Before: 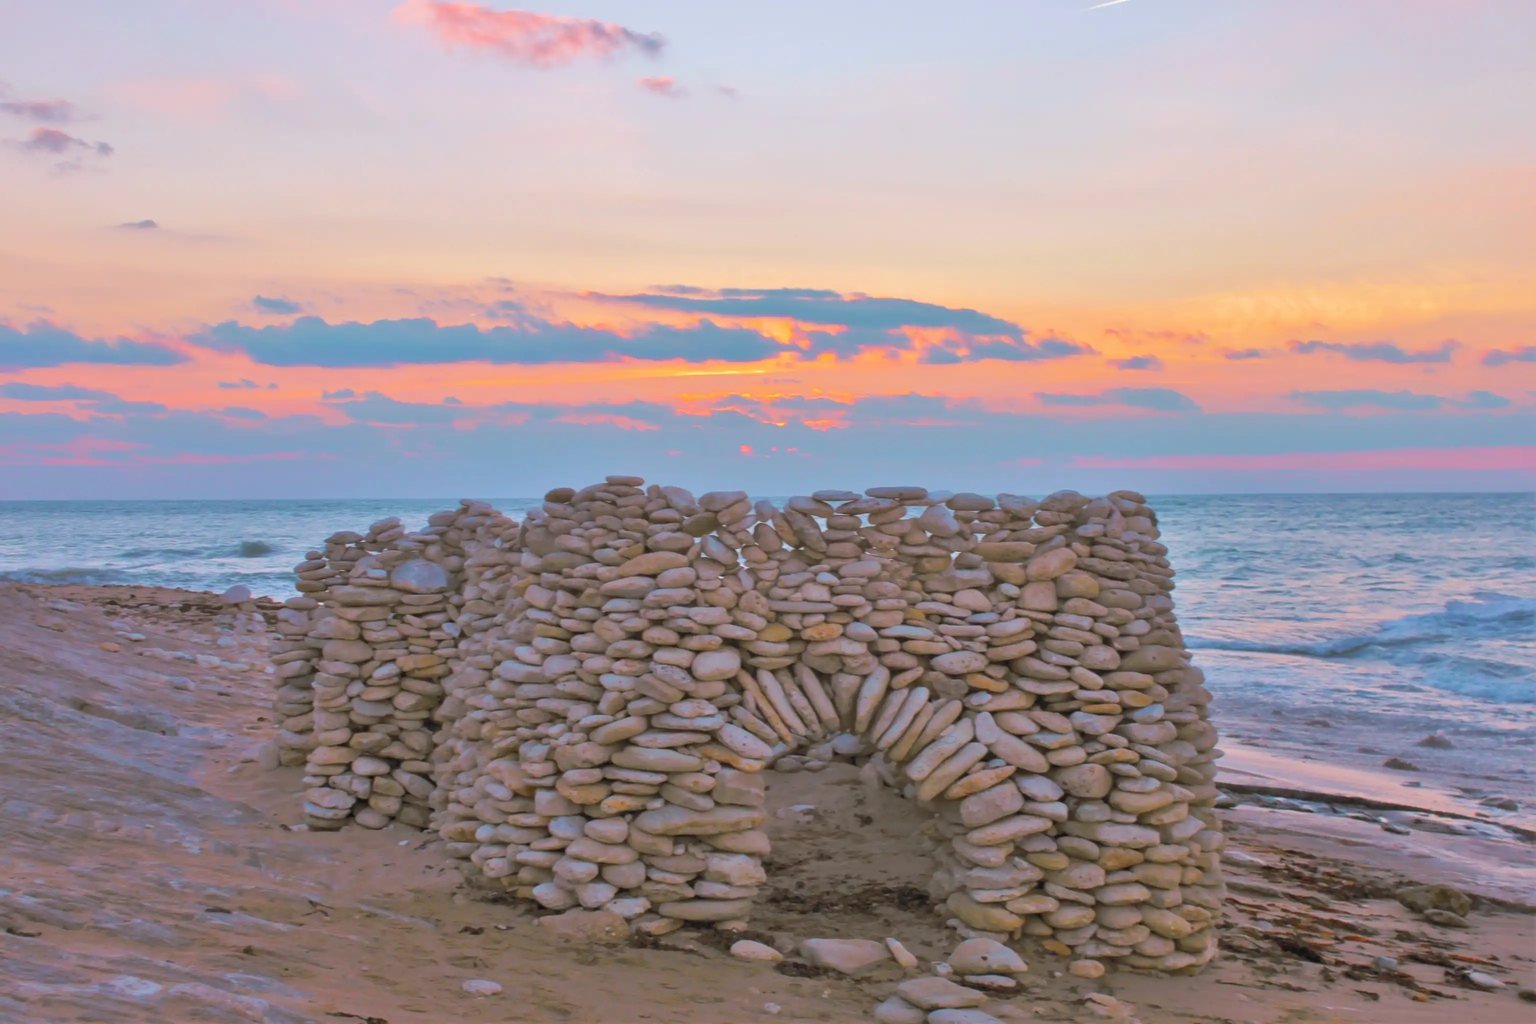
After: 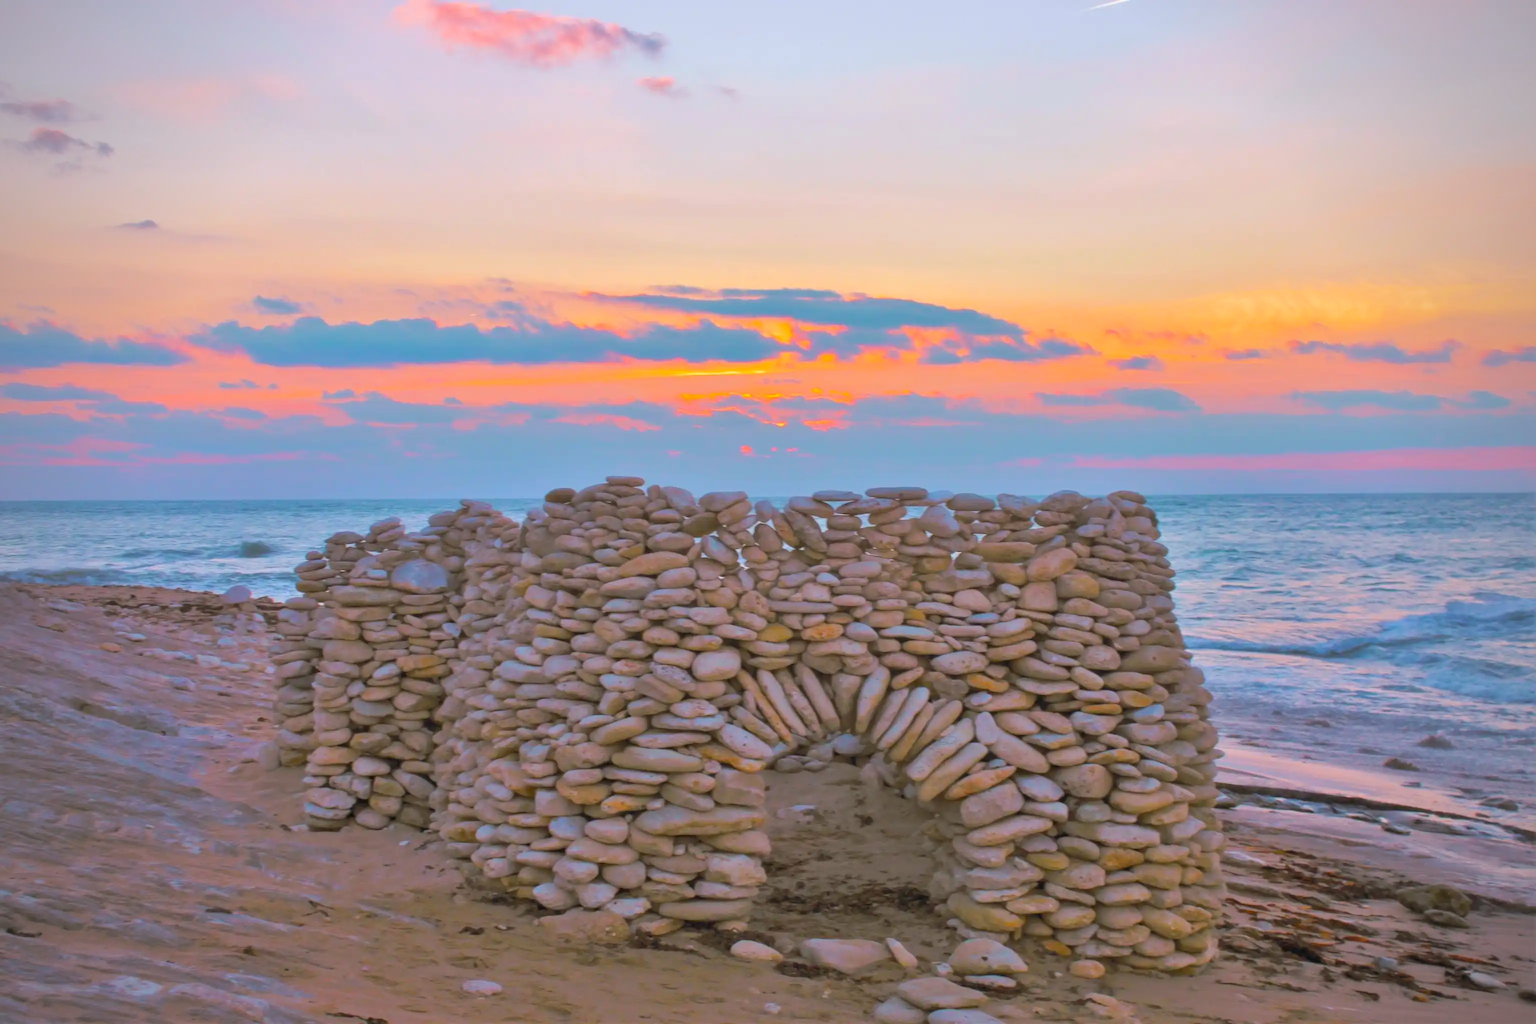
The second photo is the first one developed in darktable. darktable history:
vignetting: fall-off radius 60.92%
color balance rgb: perceptual saturation grading › global saturation 25%, global vibrance 10%
